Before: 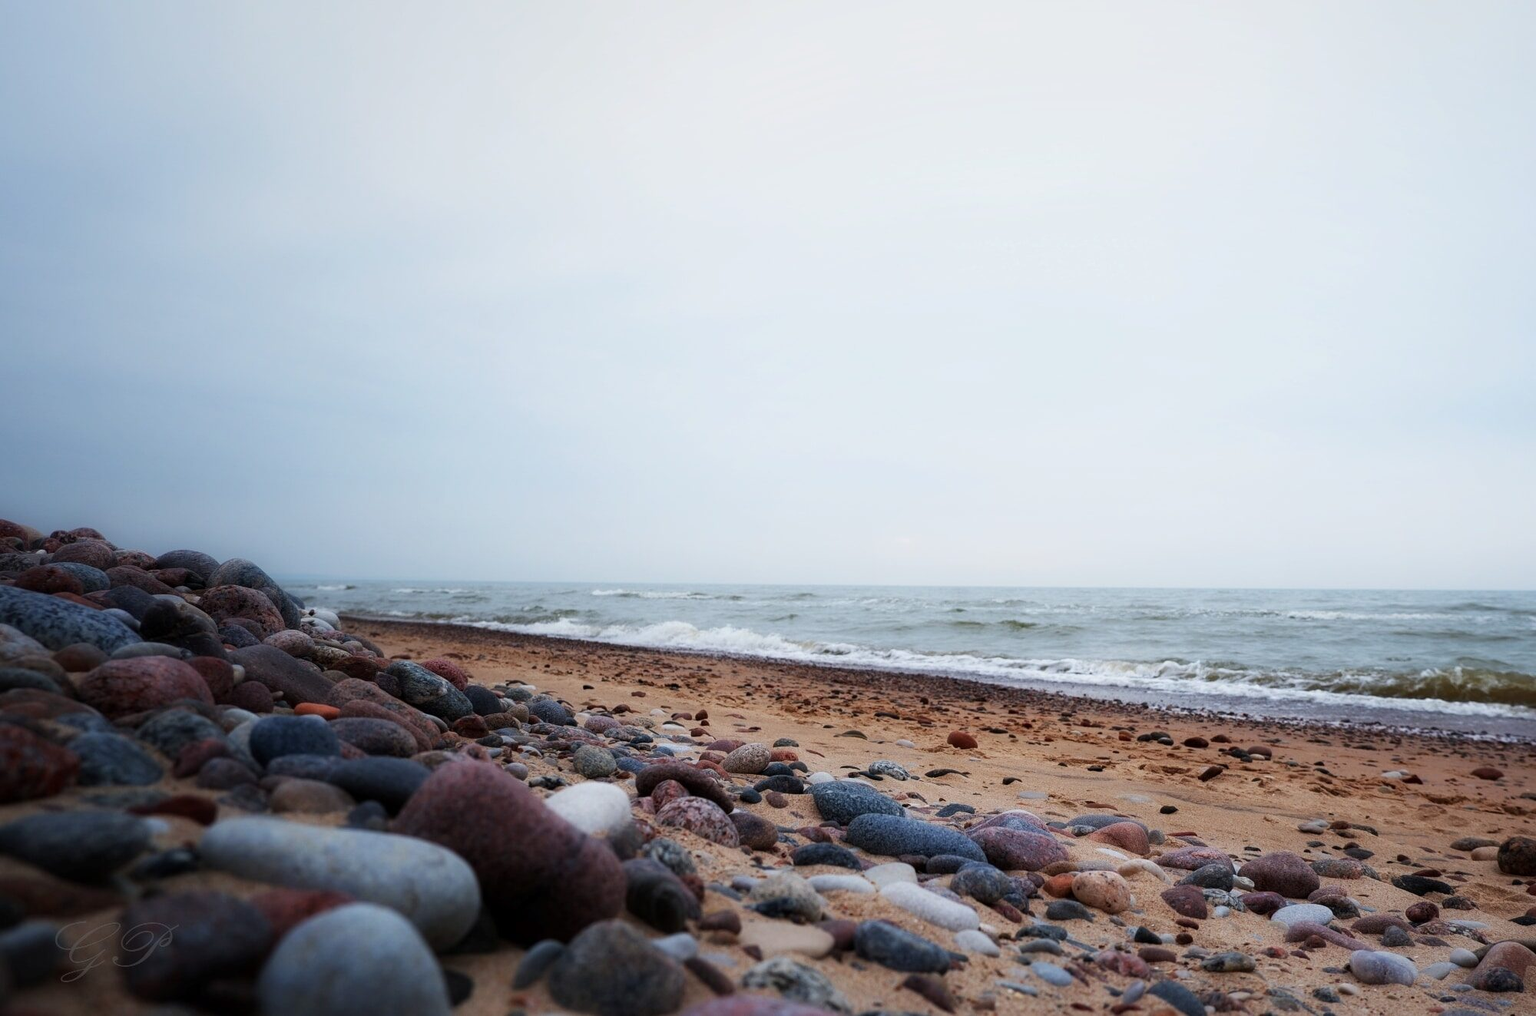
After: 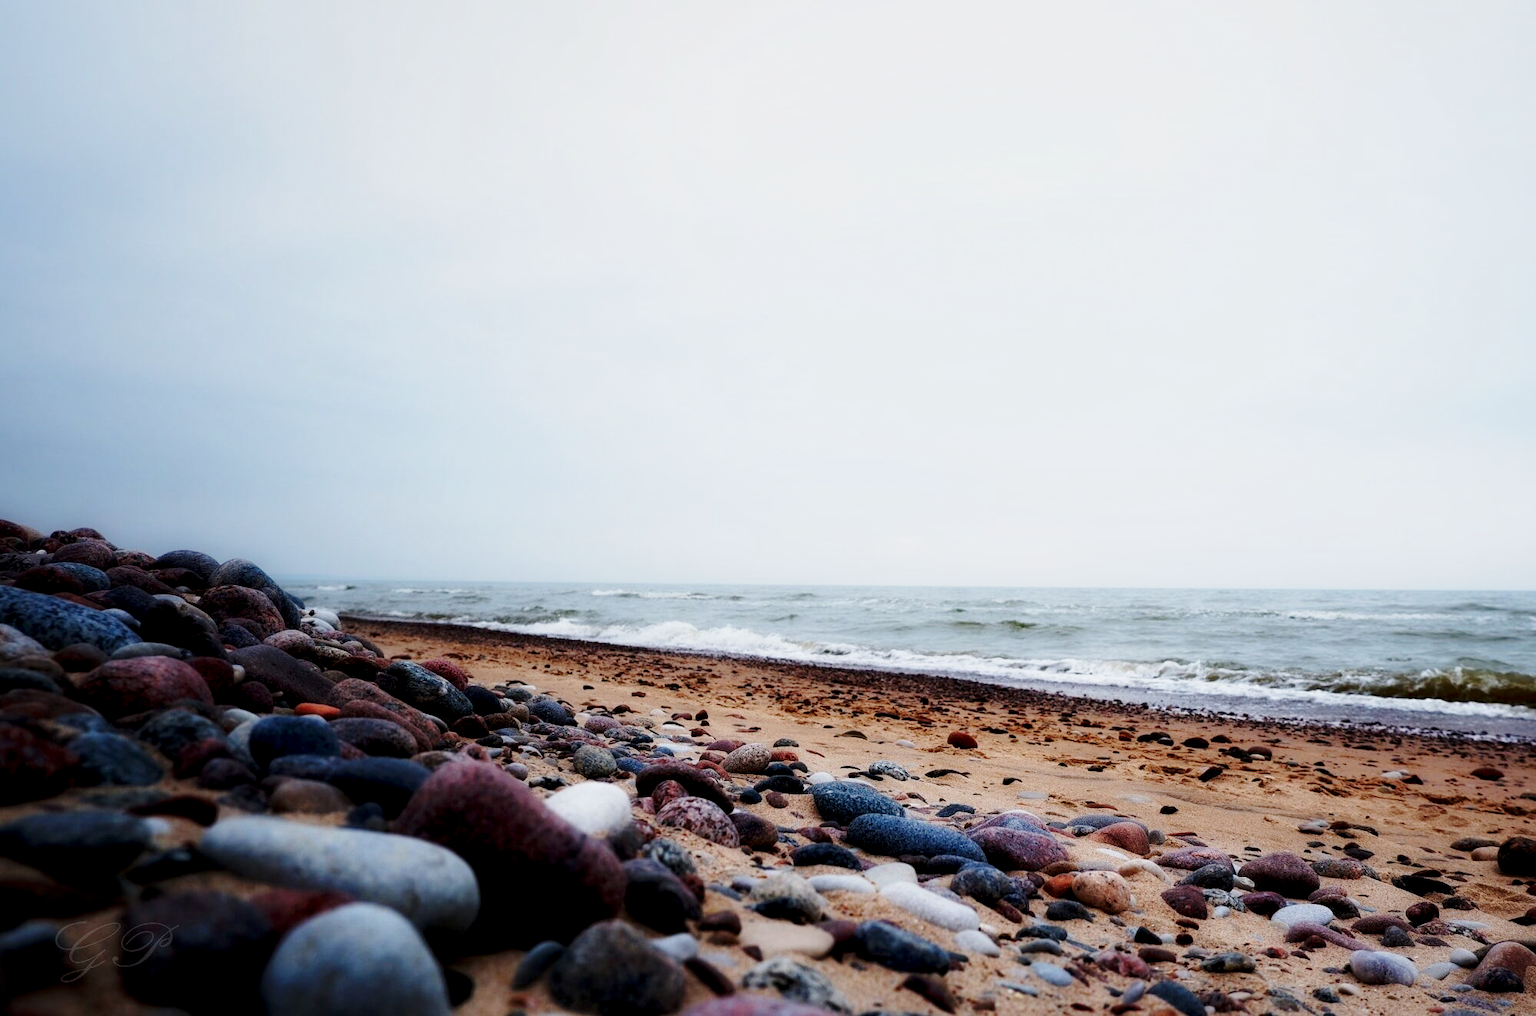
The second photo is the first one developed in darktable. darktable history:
exposure: black level correction 0.009, exposure -0.62 EV, compensate highlight preservation false
shadows and highlights: shadows -10.13, white point adjustment 1.4, highlights 8.58
base curve: curves: ch0 [(0, 0) (0.028, 0.03) (0.121, 0.232) (0.46, 0.748) (0.859, 0.968) (1, 1)], preserve colors none
contrast equalizer: octaves 7, y [[0.536, 0.565, 0.581, 0.516, 0.52, 0.491], [0.5 ×6], [0.5 ×6], [0 ×6], [0 ×6]], mix 0.584
